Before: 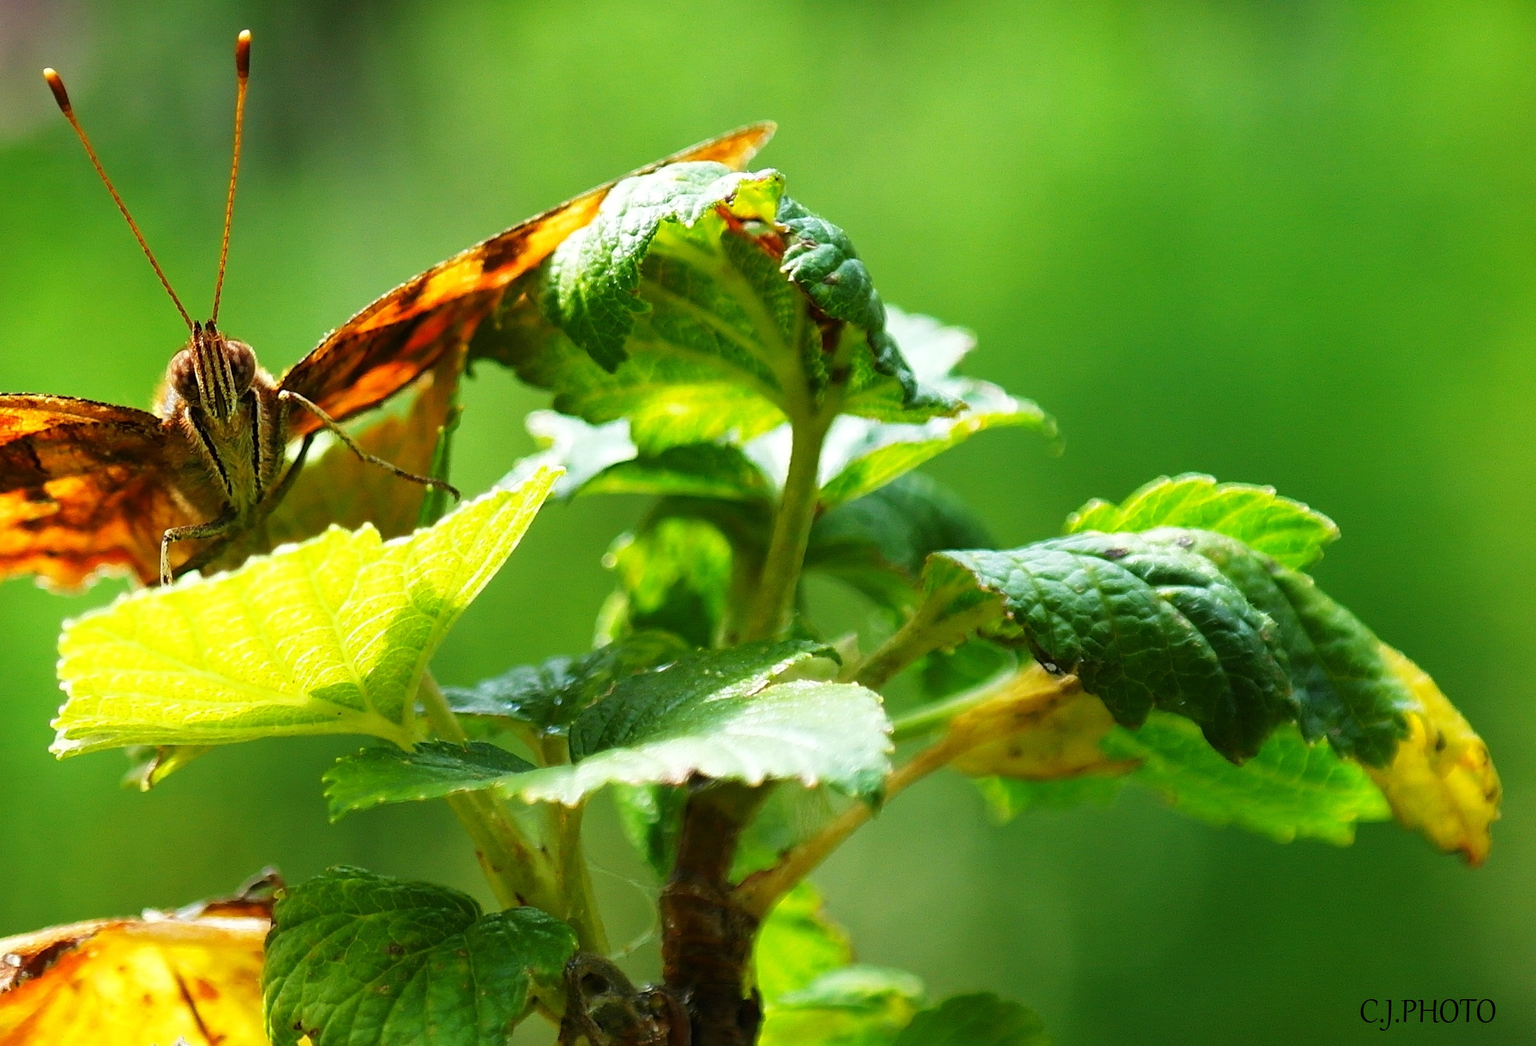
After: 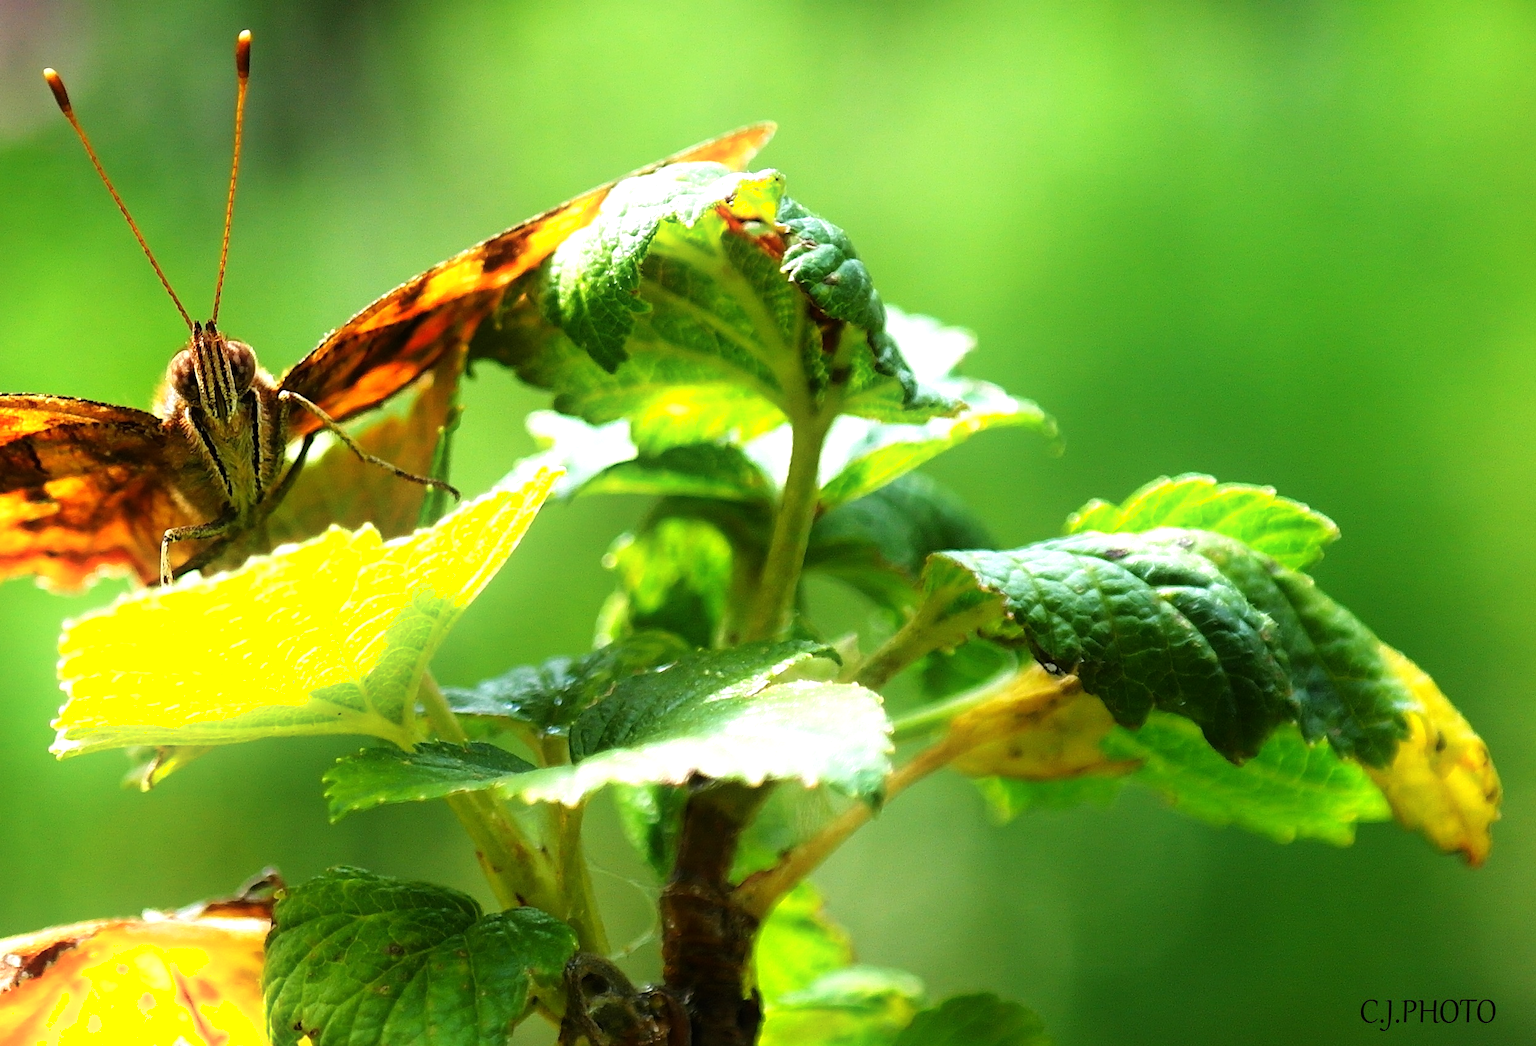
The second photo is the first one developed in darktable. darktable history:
shadows and highlights: shadows -23.94, highlights 48.67, soften with gaussian
tone equalizer: -8 EV -0.448 EV, -7 EV -0.424 EV, -6 EV -0.325 EV, -5 EV -0.242 EV, -3 EV 0.253 EV, -2 EV 0.312 EV, -1 EV 0.389 EV, +0 EV 0.416 EV
